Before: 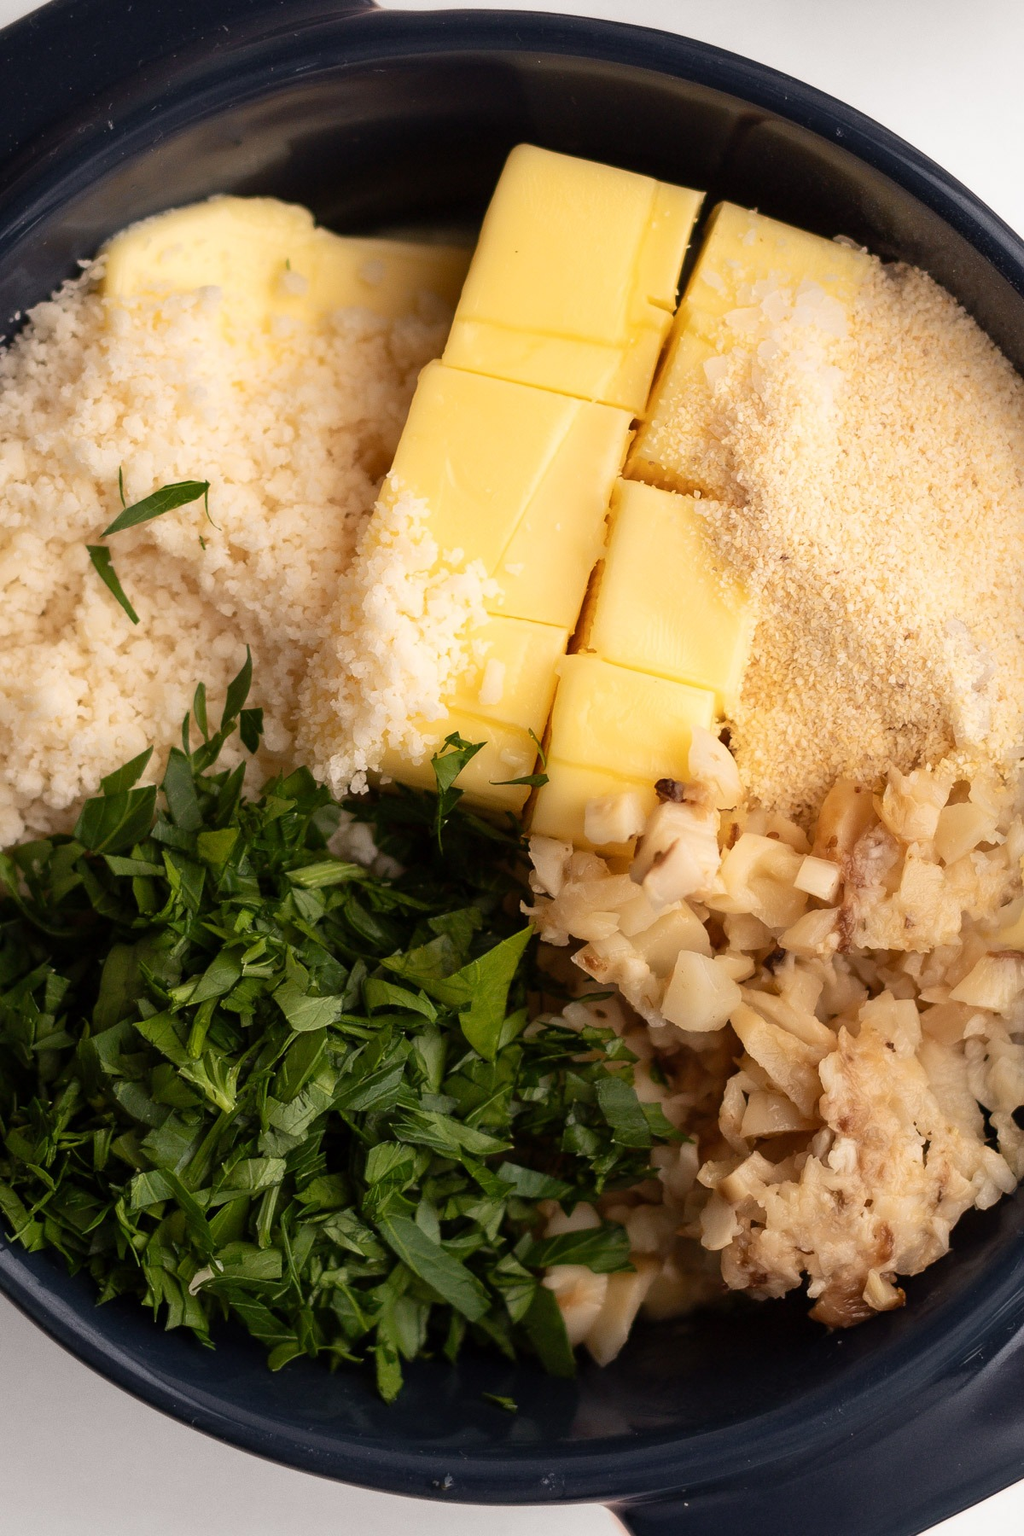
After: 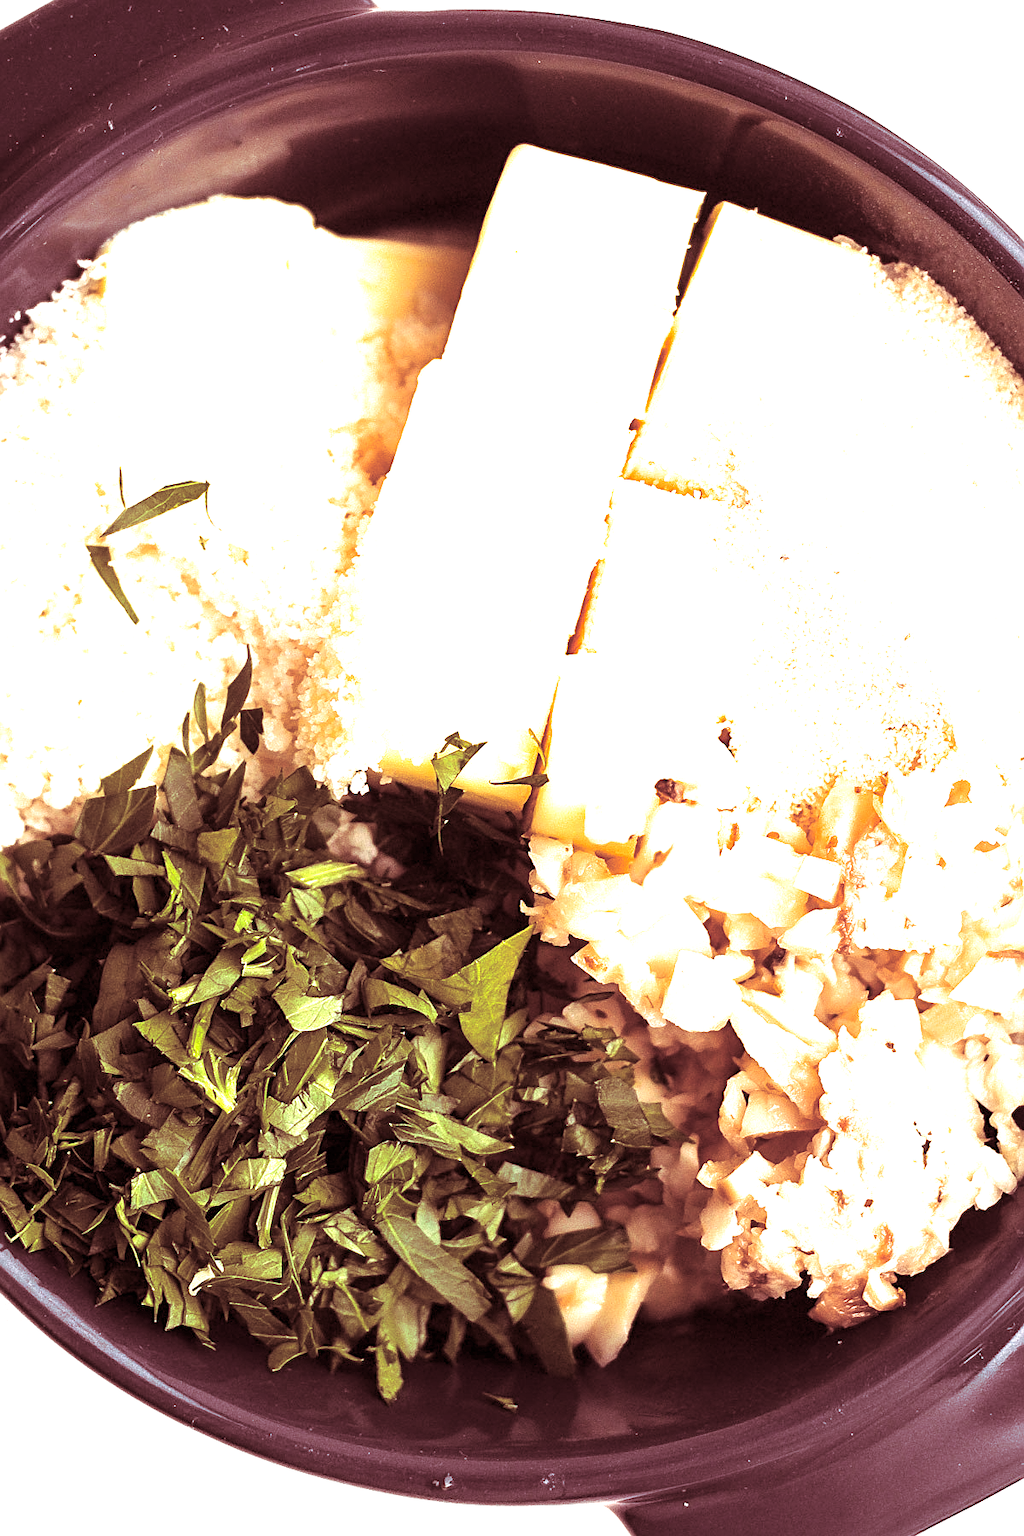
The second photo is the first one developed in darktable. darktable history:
sharpen: on, module defaults
split-toning: highlights › saturation 0, balance -61.83
exposure: exposure 2.003 EV, compensate highlight preservation false
